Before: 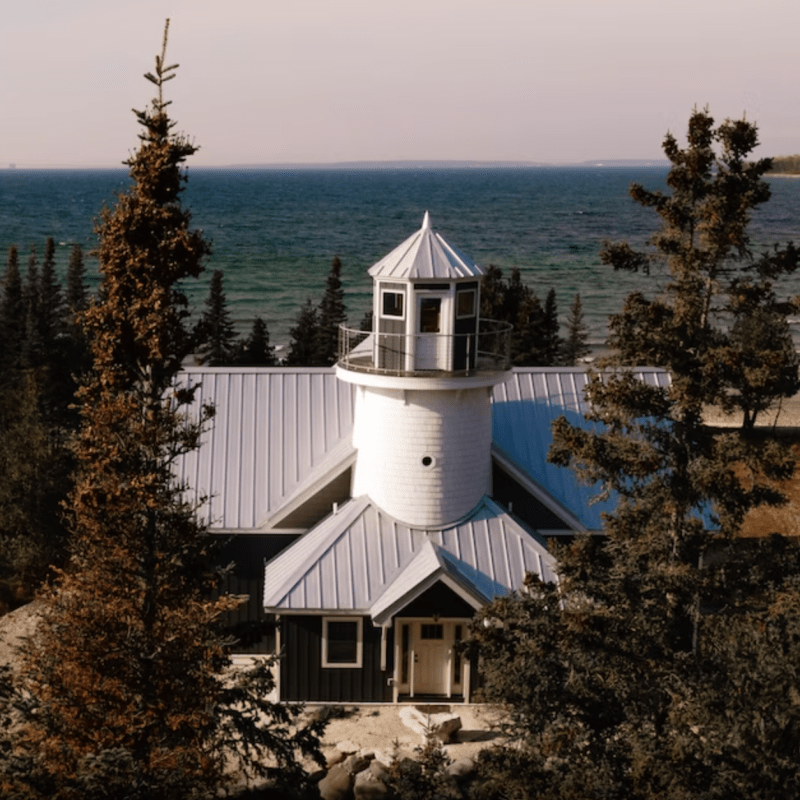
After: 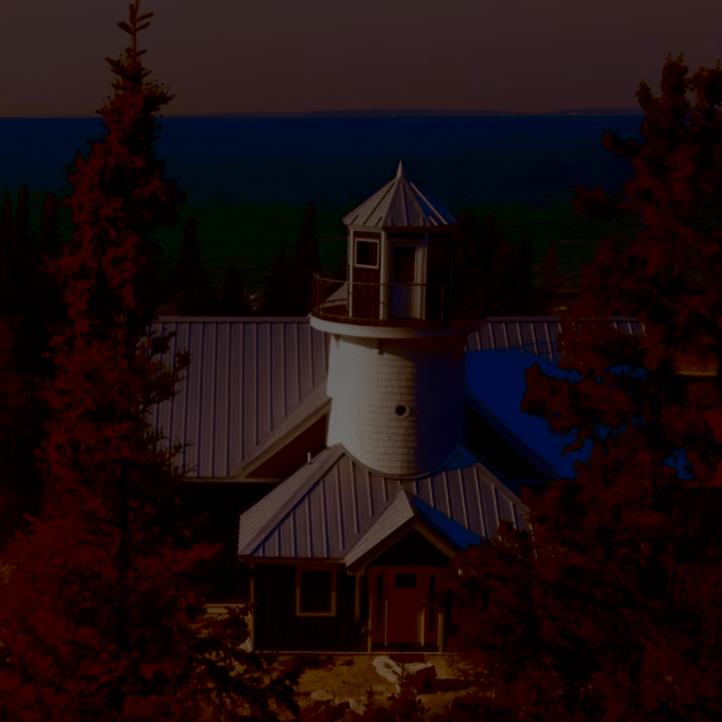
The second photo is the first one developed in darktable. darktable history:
crop: left 3.305%, top 6.436%, right 6.389%, bottom 3.258%
exposure: black level correction 0, exposure -0.721 EV, compensate highlight preservation false
color balance rgb: perceptual saturation grading › global saturation 8.89%, saturation formula JzAzBz (2021)
graduated density: on, module defaults
contrast brightness saturation: brightness -1, saturation 1
